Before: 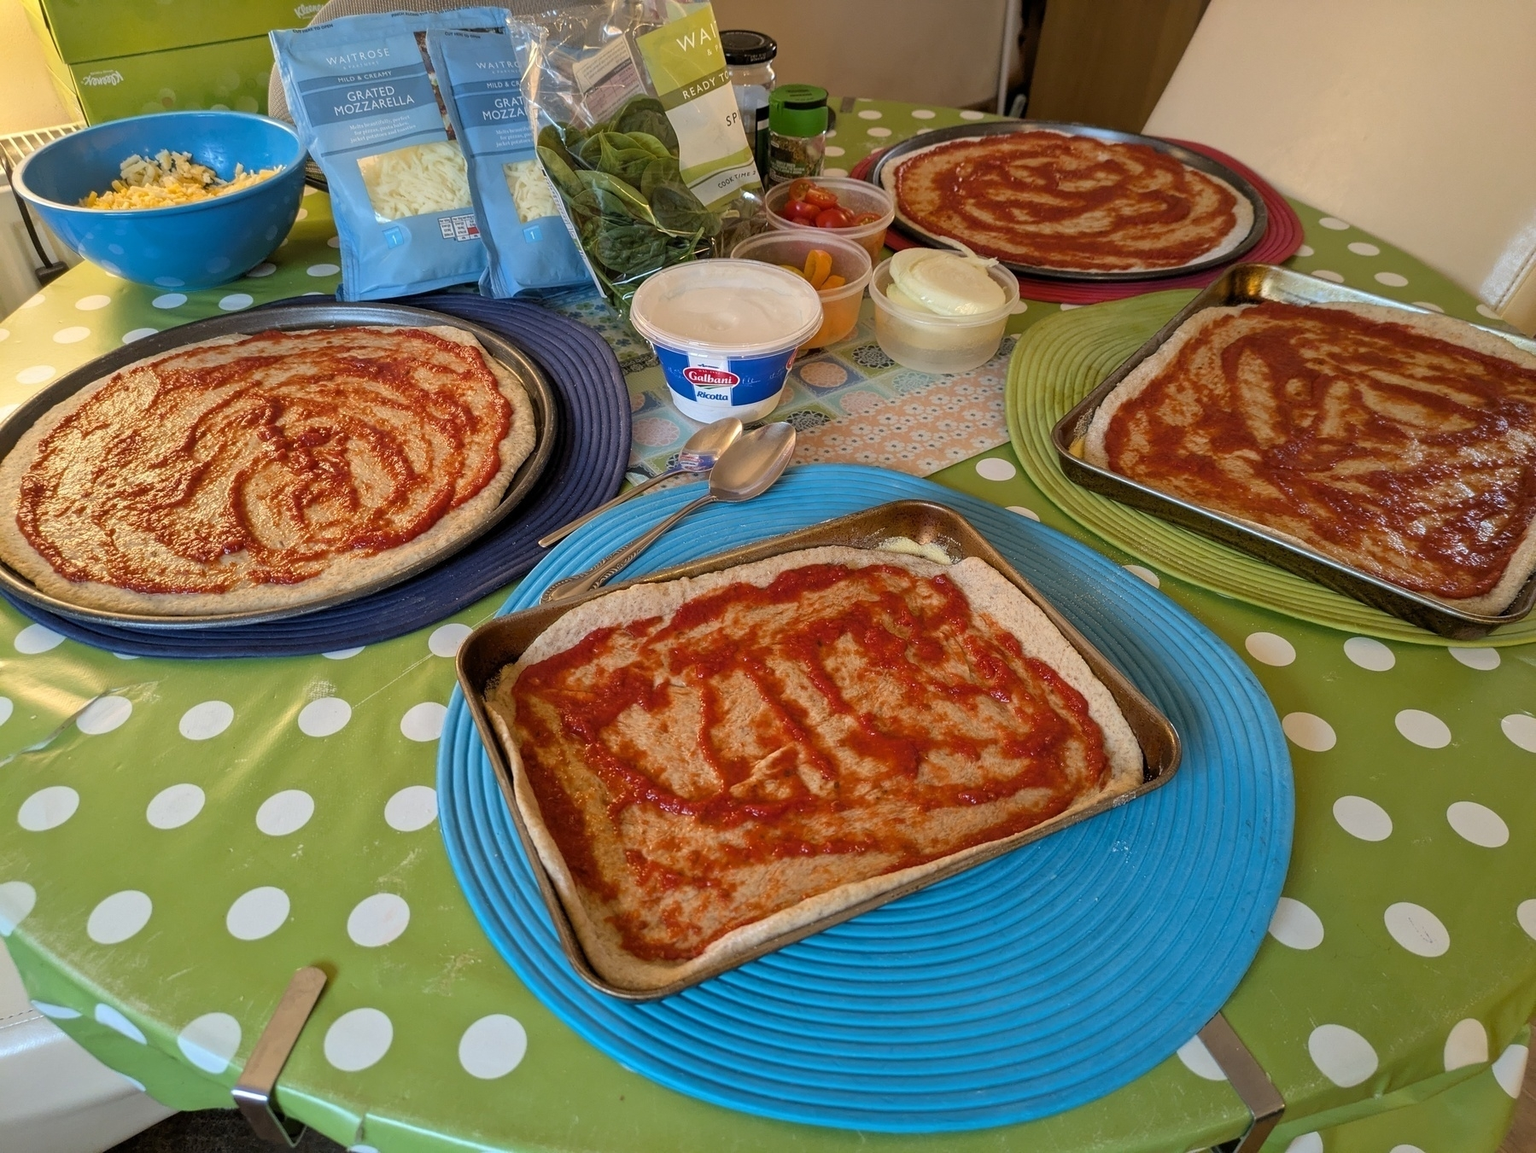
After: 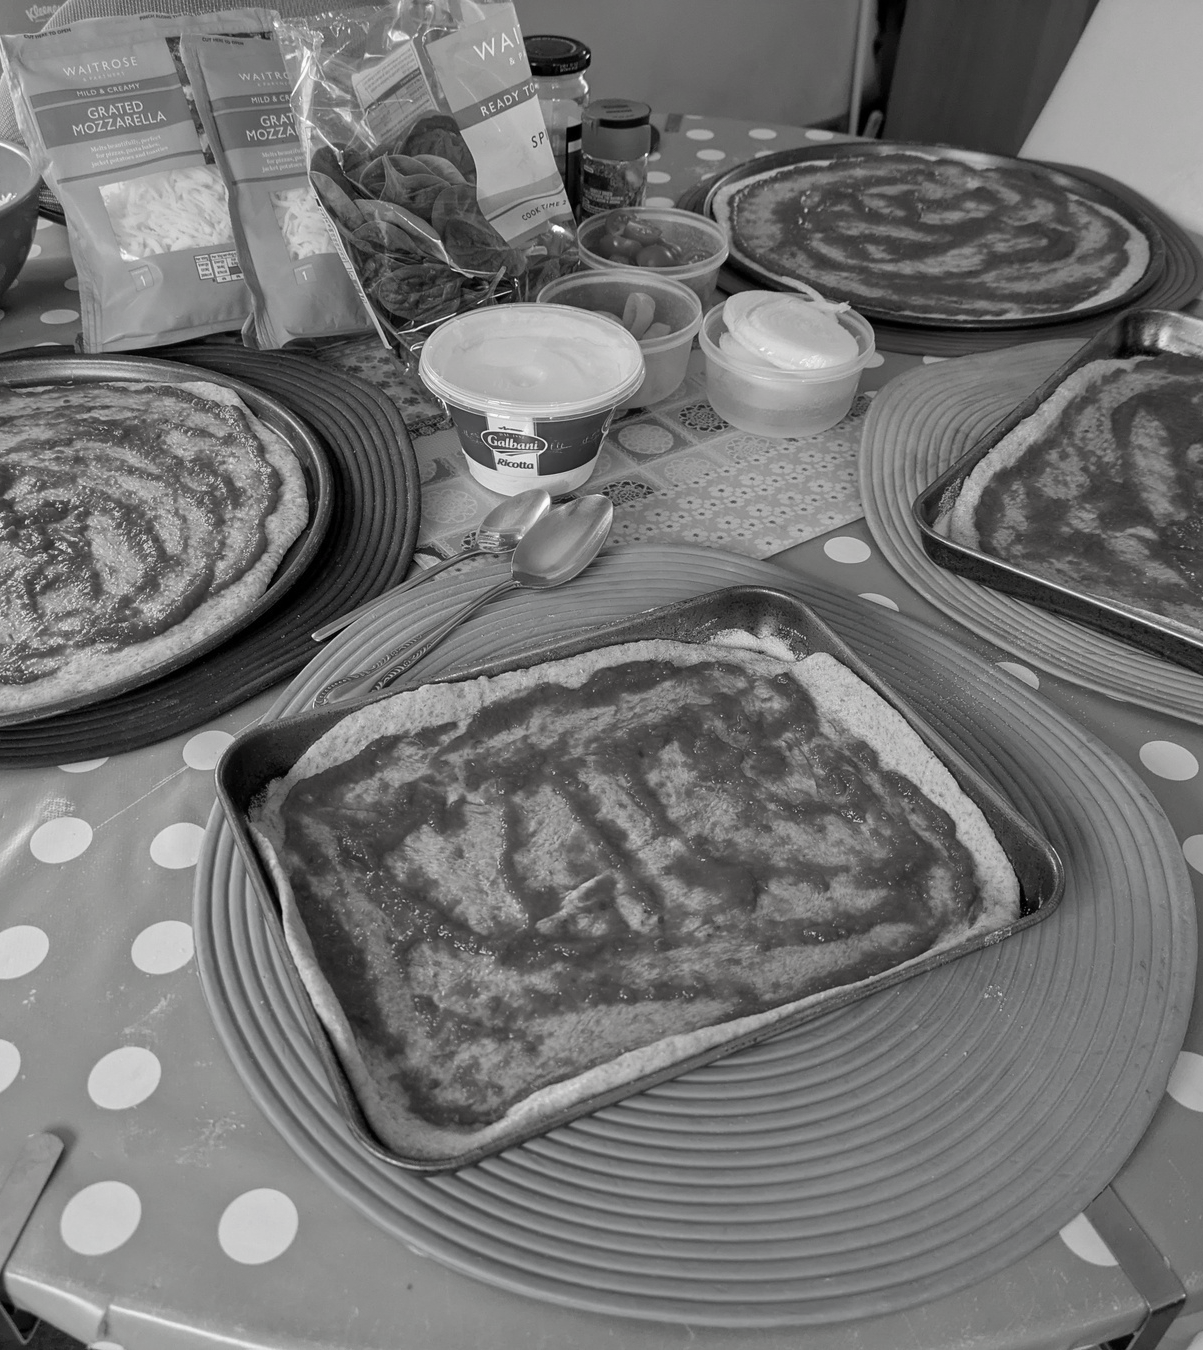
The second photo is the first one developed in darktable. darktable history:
crop and rotate: left 17.761%, right 15.364%
contrast brightness saturation: saturation -0.986
